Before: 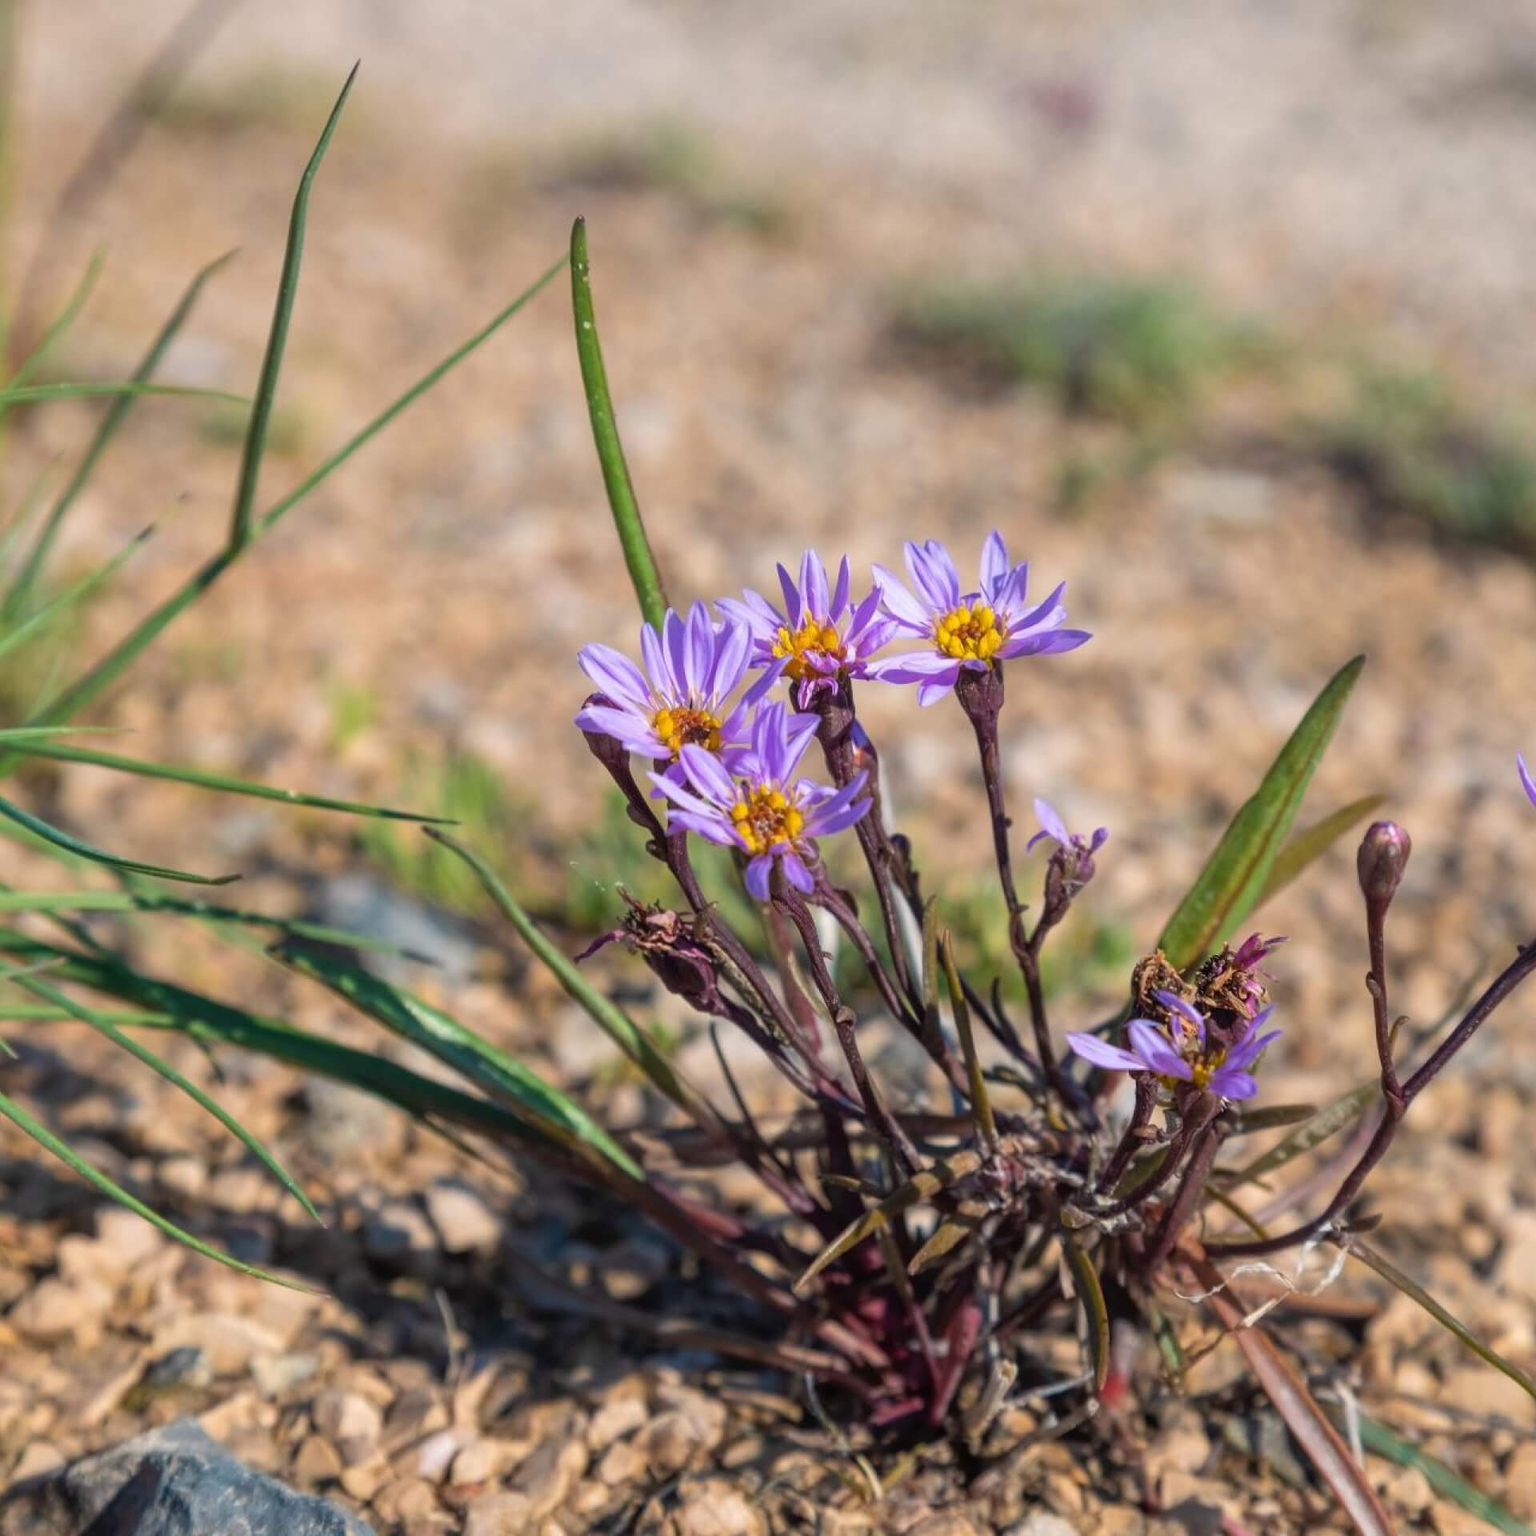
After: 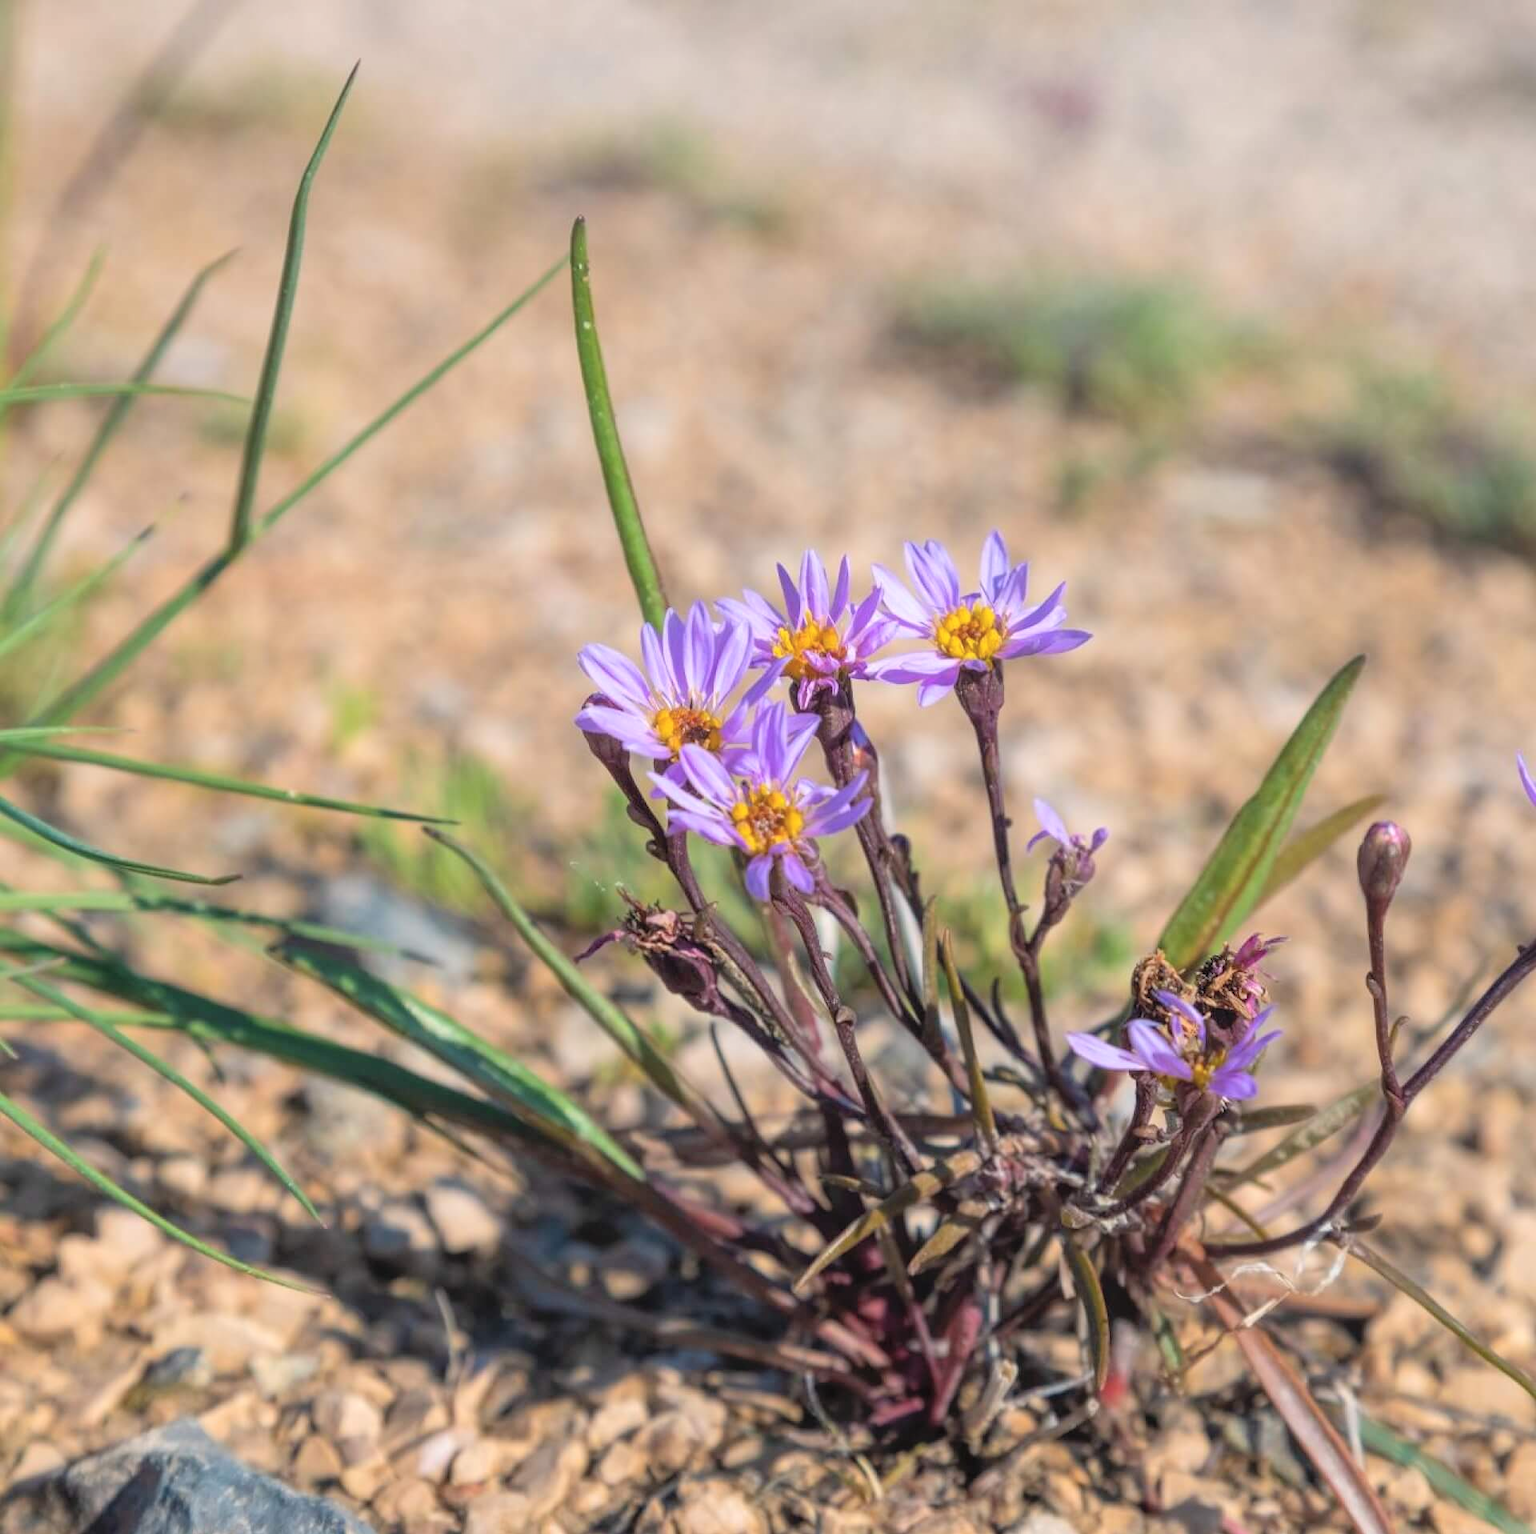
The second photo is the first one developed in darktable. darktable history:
crop: bottom 0.053%
contrast brightness saturation: brightness 0.149
